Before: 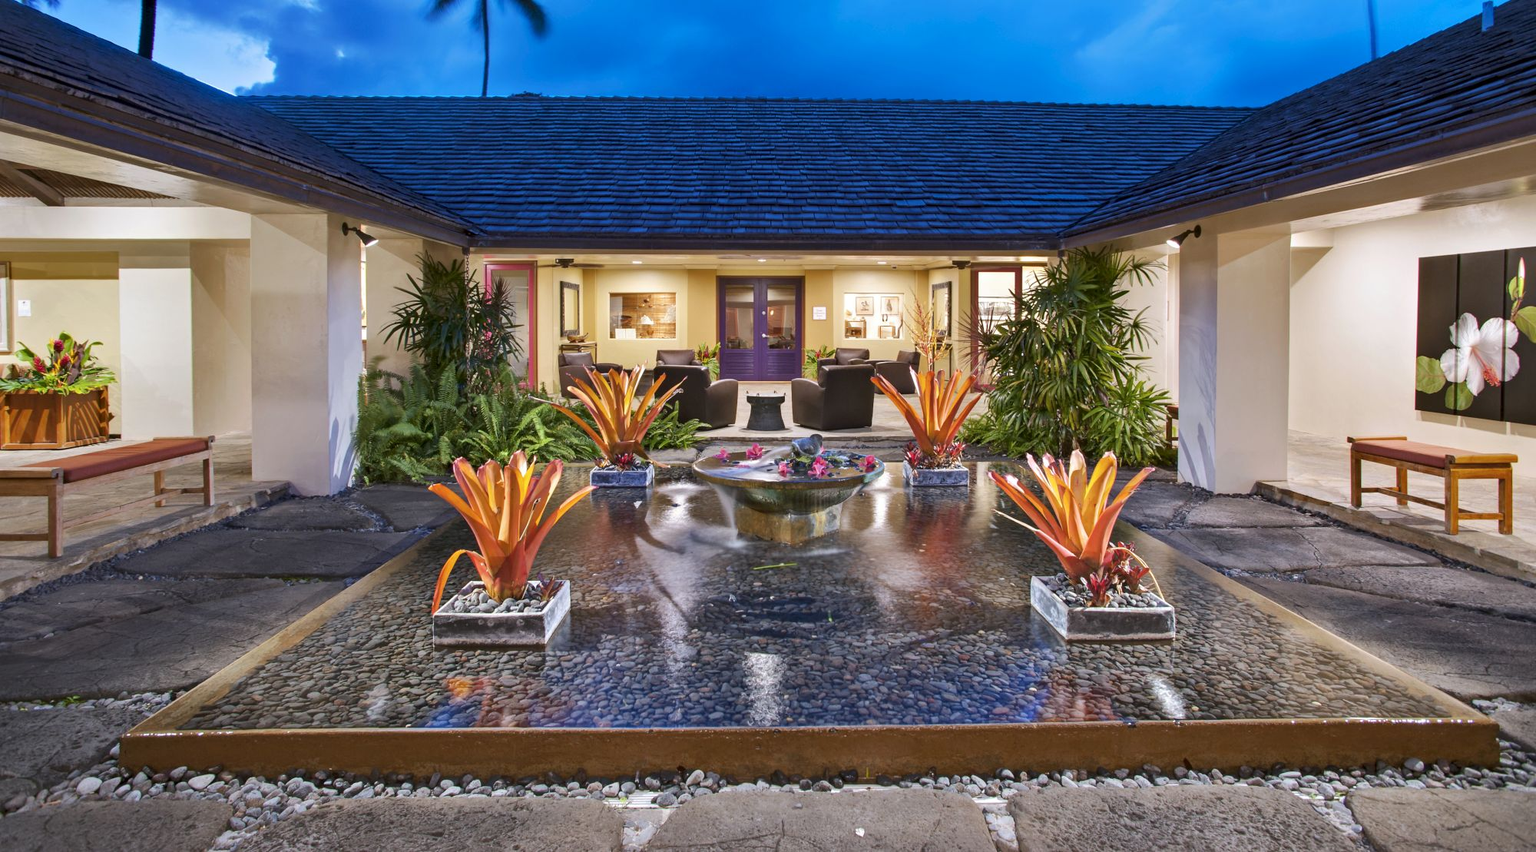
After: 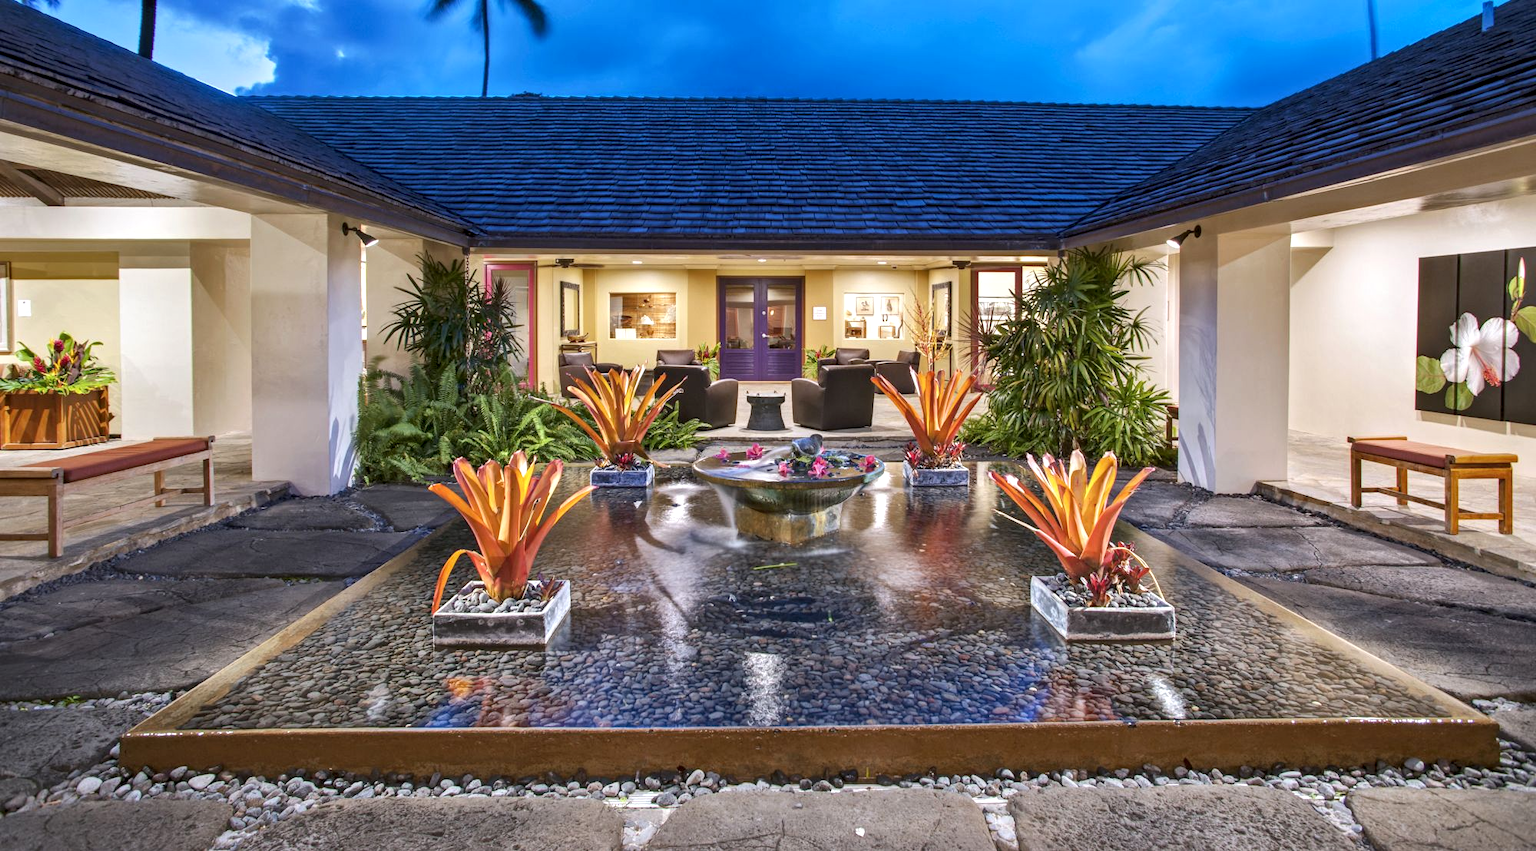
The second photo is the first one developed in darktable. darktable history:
local contrast: on, module defaults
exposure: exposure 0.207 EV, compensate highlight preservation false
